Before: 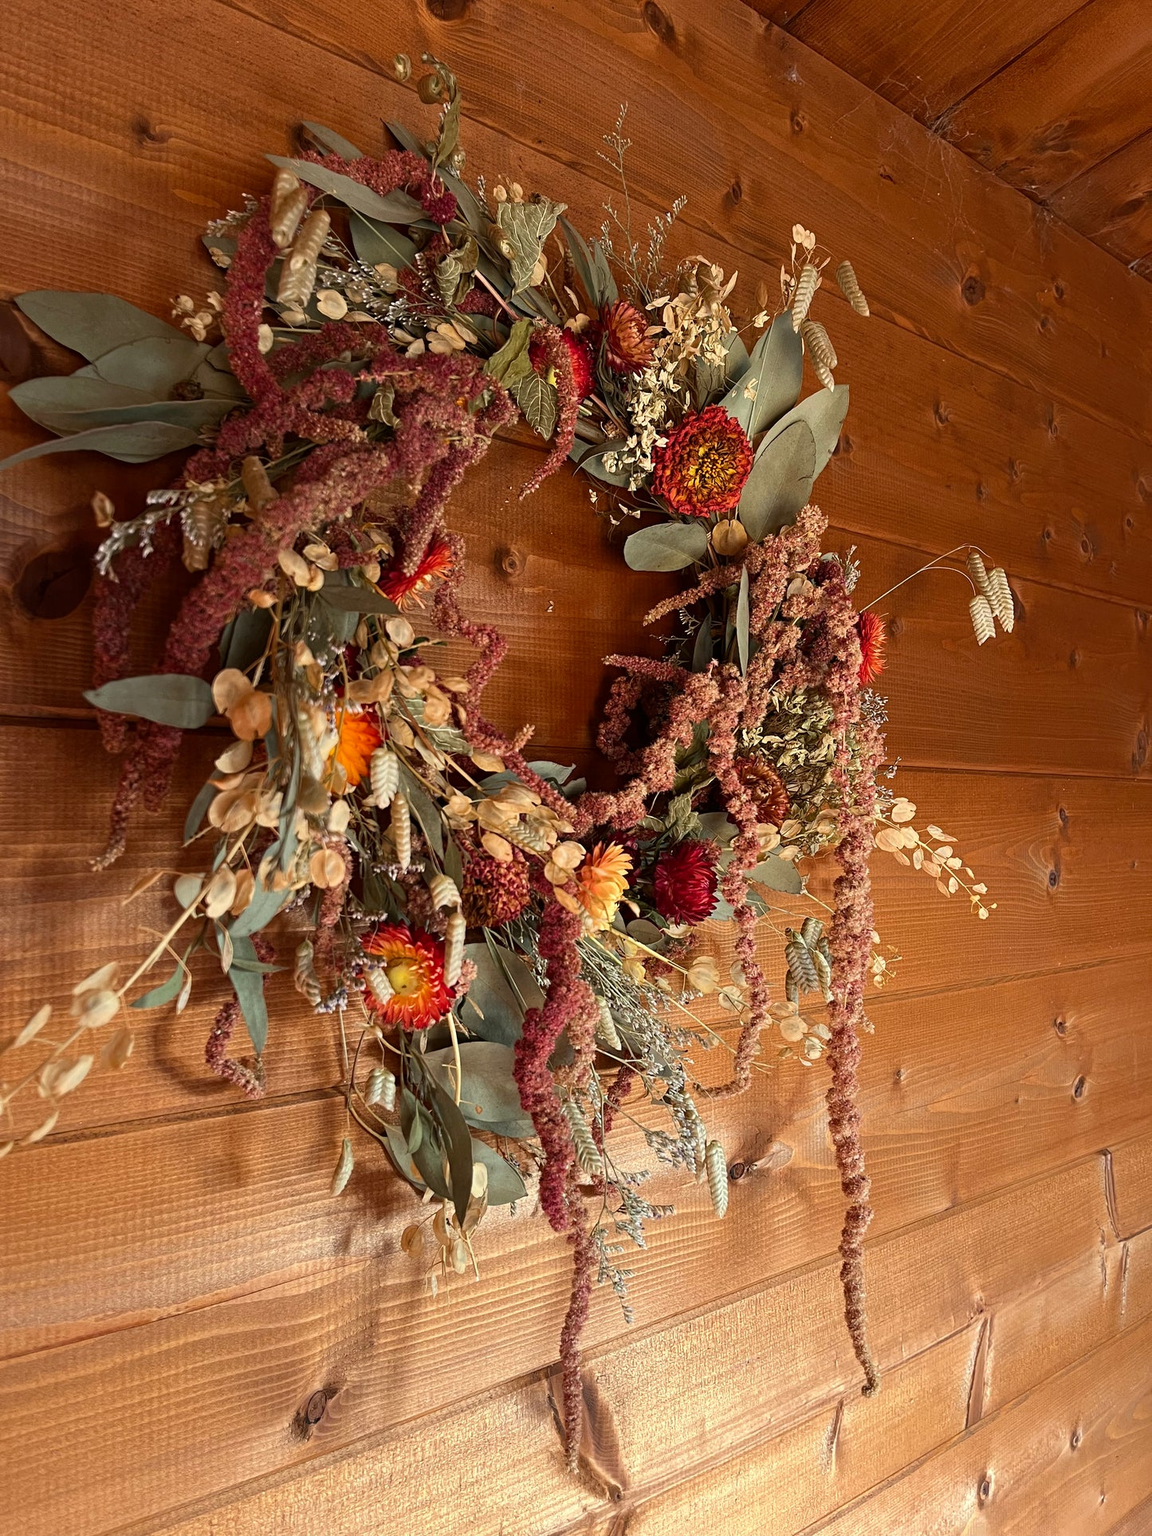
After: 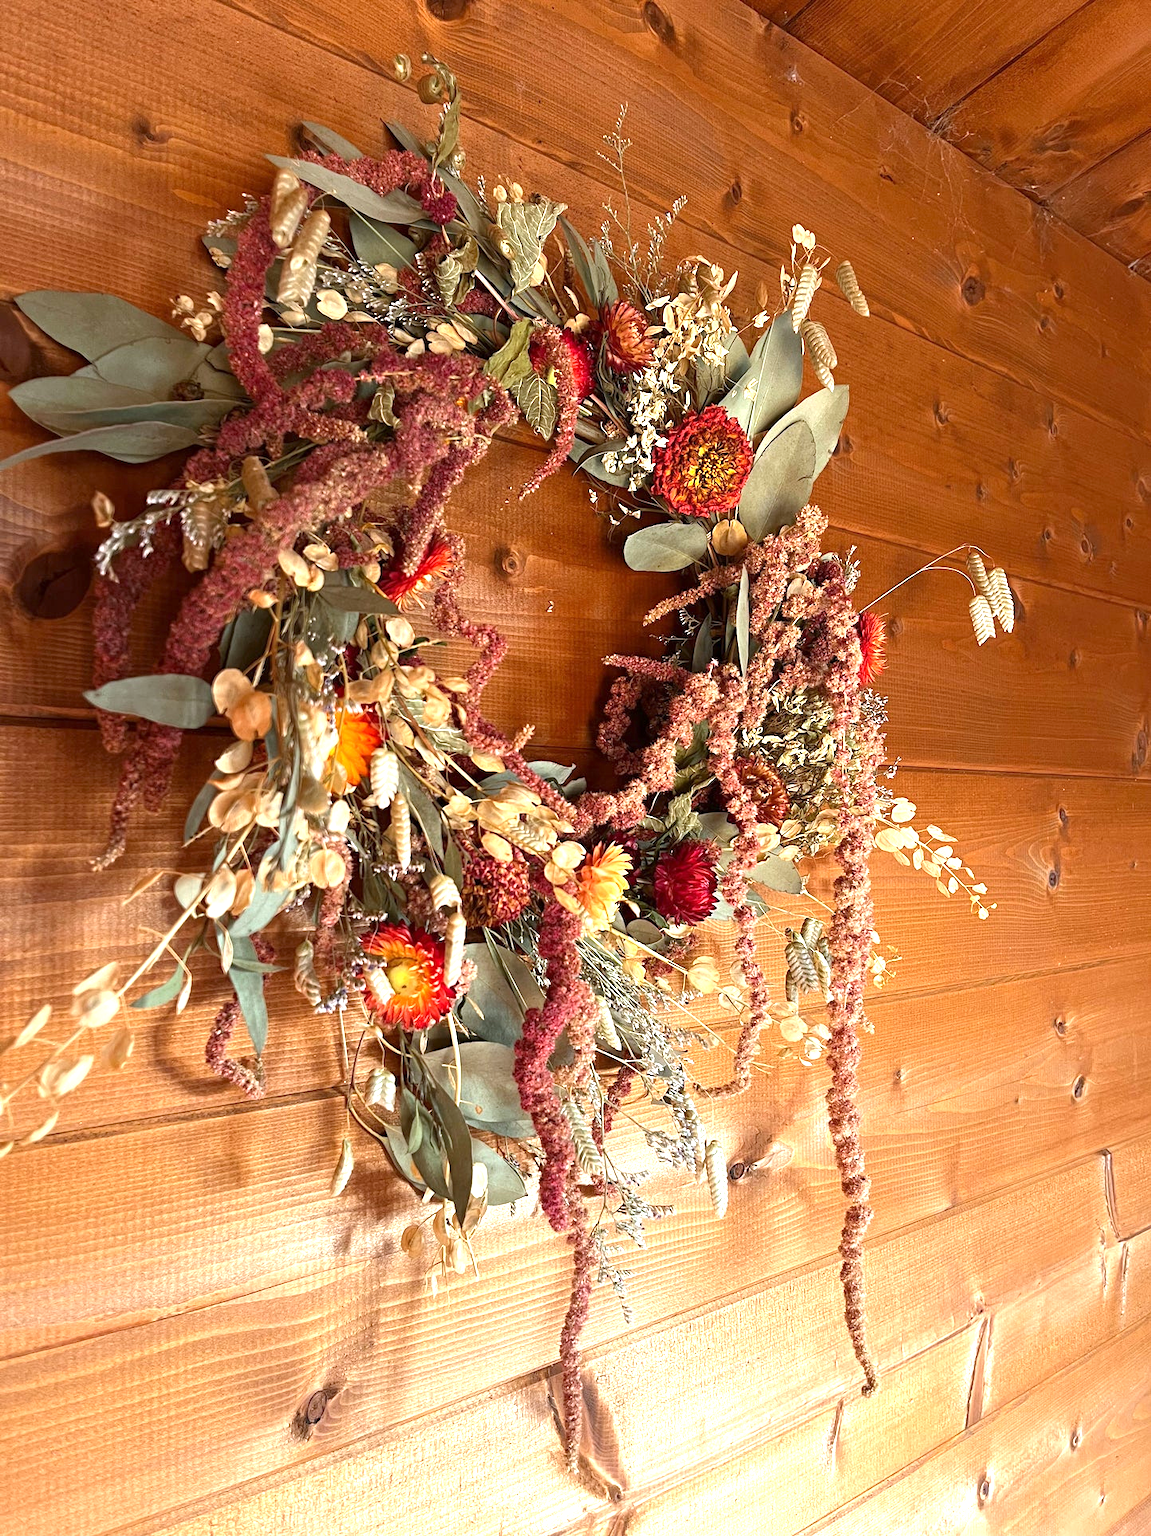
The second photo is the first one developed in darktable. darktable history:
exposure: exposure 1.089 EV, compensate highlight preservation false
white balance: red 0.967, blue 1.049
